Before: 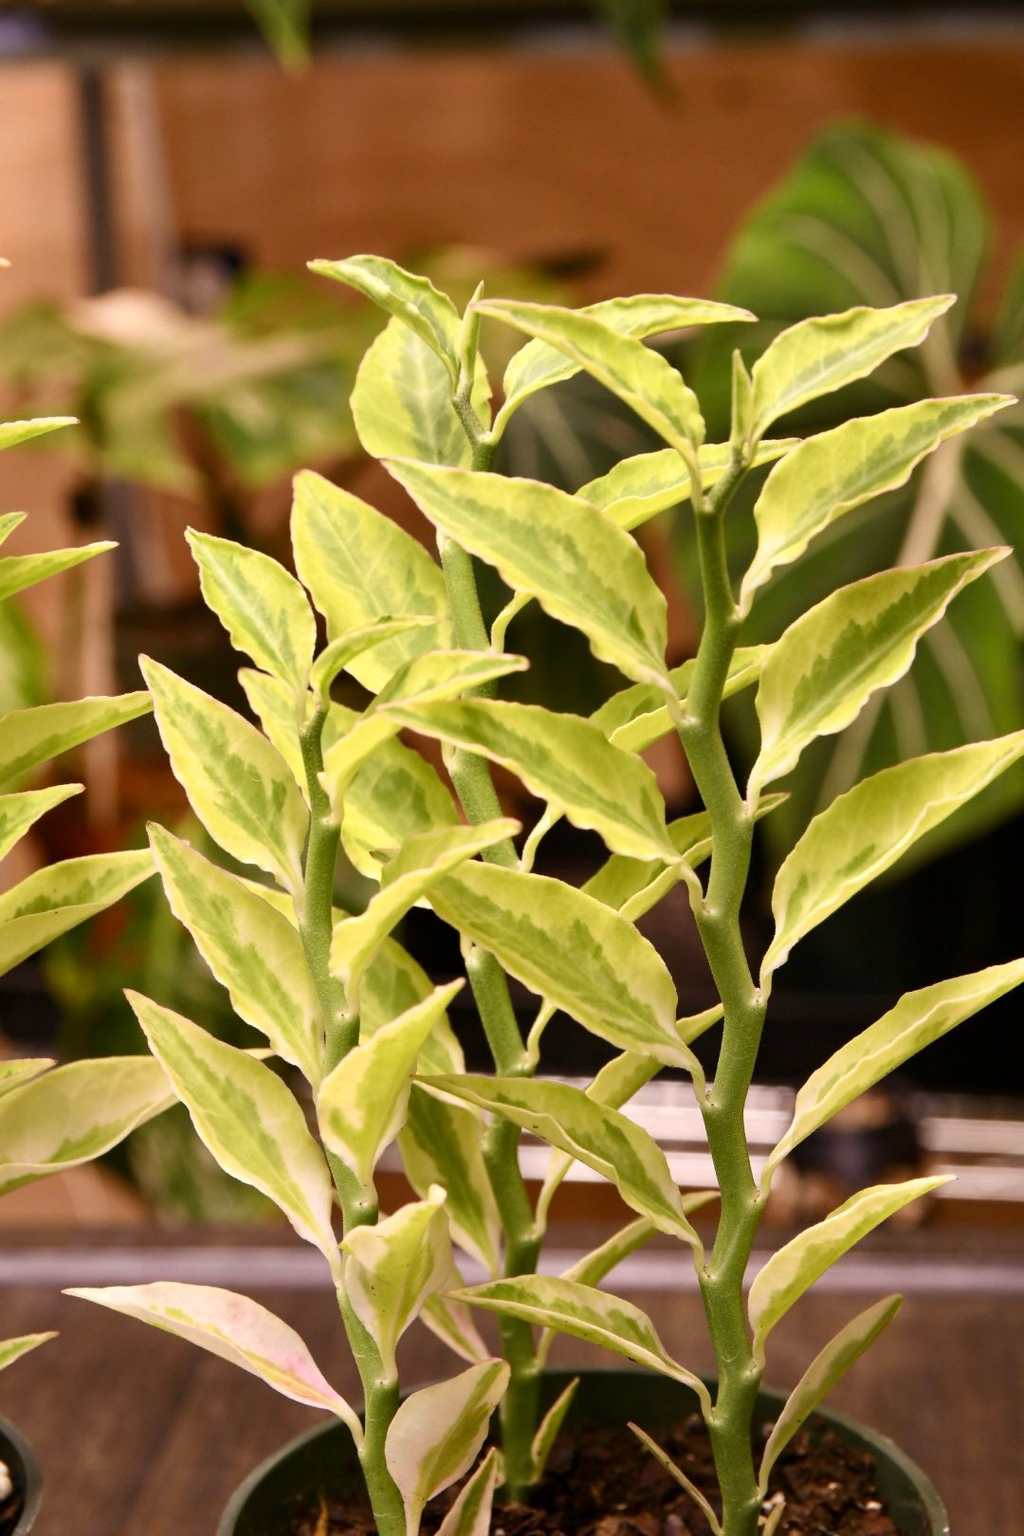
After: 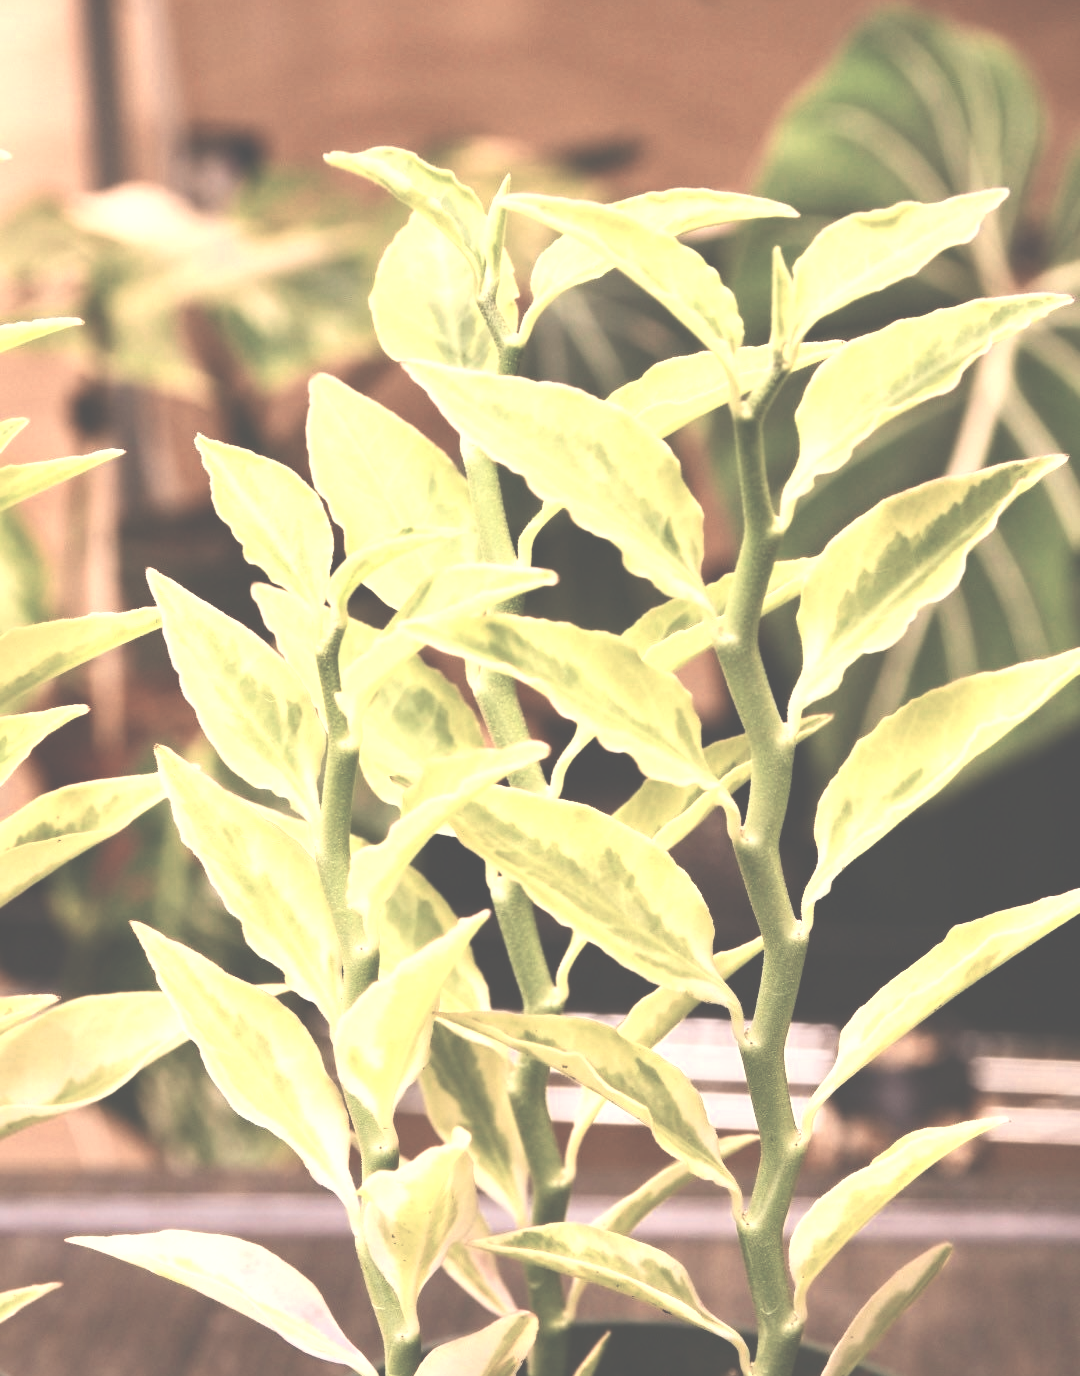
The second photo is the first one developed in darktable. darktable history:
contrast brightness saturation: contrast 0.236, brightness 0.093
exposure: black level correction -0.086, compensate highlight preservation false
color zones: curves: ch0 [(0.018, 0.548) (0.197, 0.654) (0.425, 0.447) (0.605, 0.658) (0.732, 0.579)]; ch1 [(0.105, 0.531) (0.224, 0.531) (0.386, 0.39) (0.618, 0.456) (0.732, 0.456) (0.956, 0.421)]; ch2 [(0.039, 0.583) (0.215, 0.465) (0.399, 0.544) (0.465, 0.548) (0.614, 0.447) (0.724, 0.43) (0.882, 0.623) (0.956, 0.632)]
color correction: highlights b* -0.035, saturation 0.985
crop: top 7.569%, bottom 7.46%
